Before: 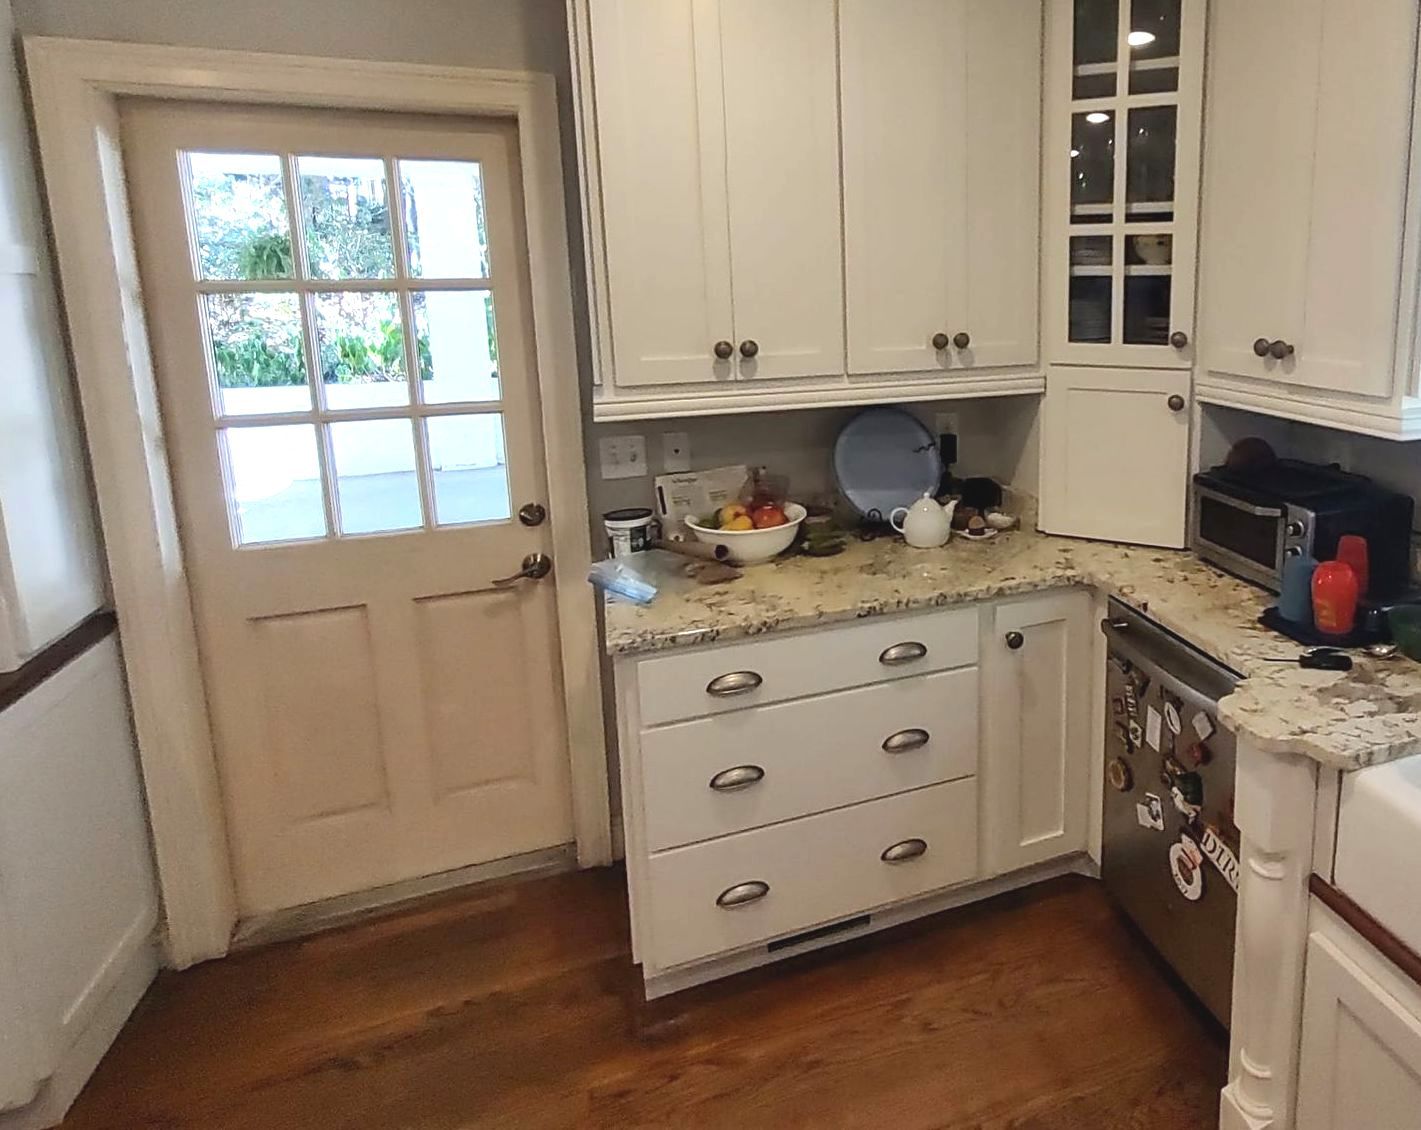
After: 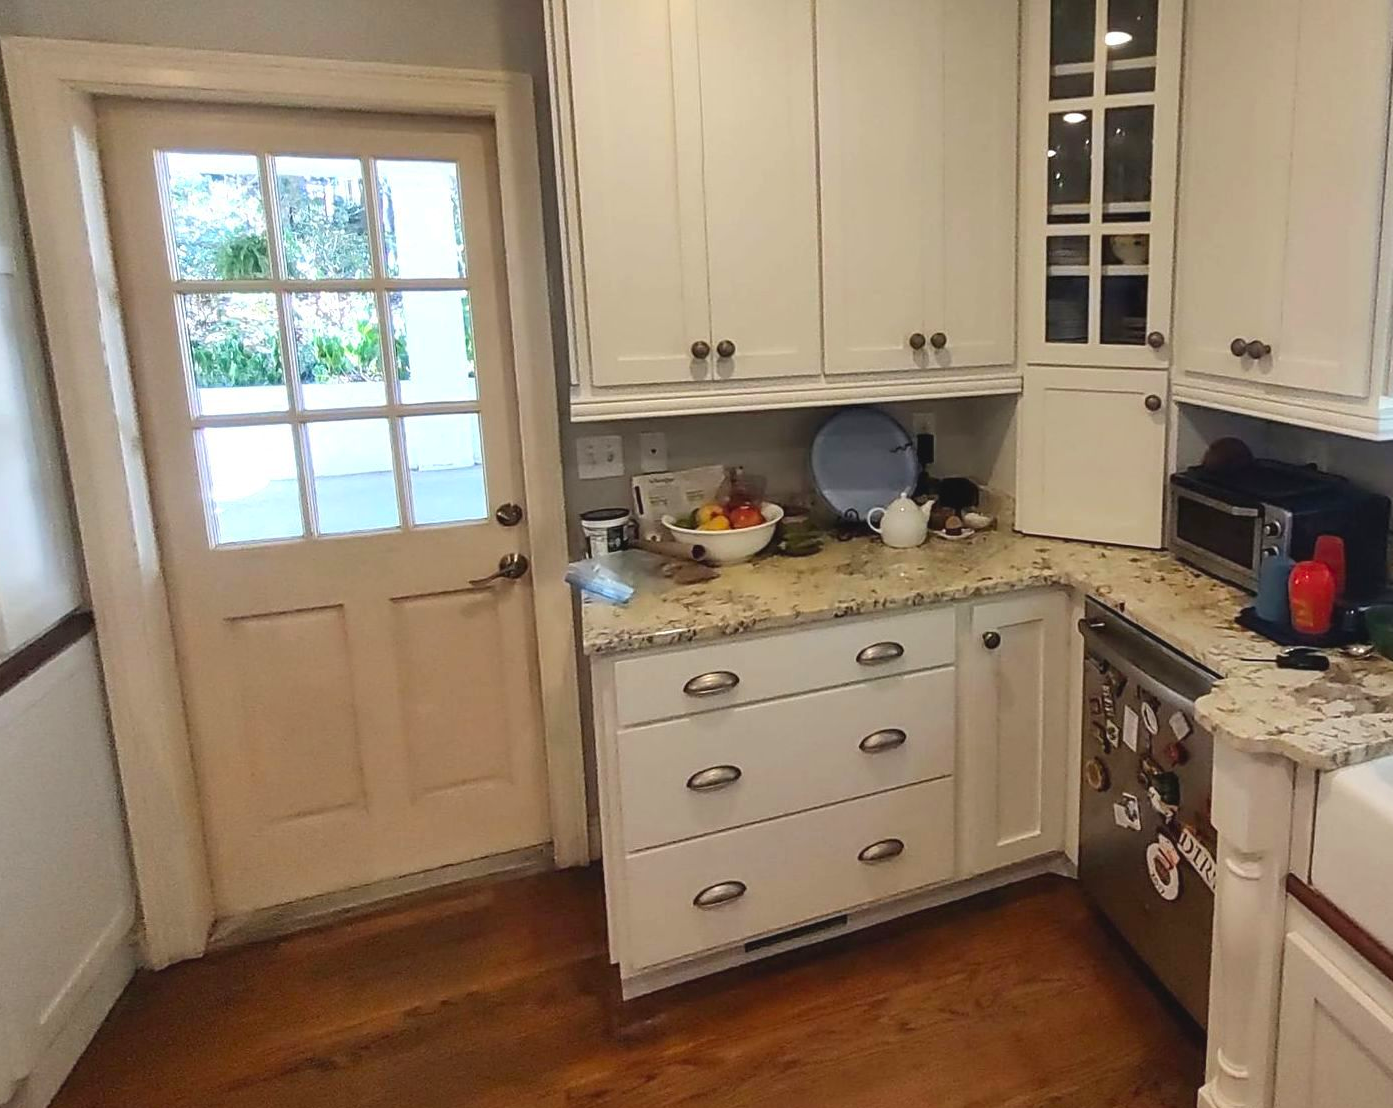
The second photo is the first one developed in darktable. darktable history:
crop: left 1.636%, right 0.276%, bottom 1.916%
contrast brightness saturation: saturation 0.176
